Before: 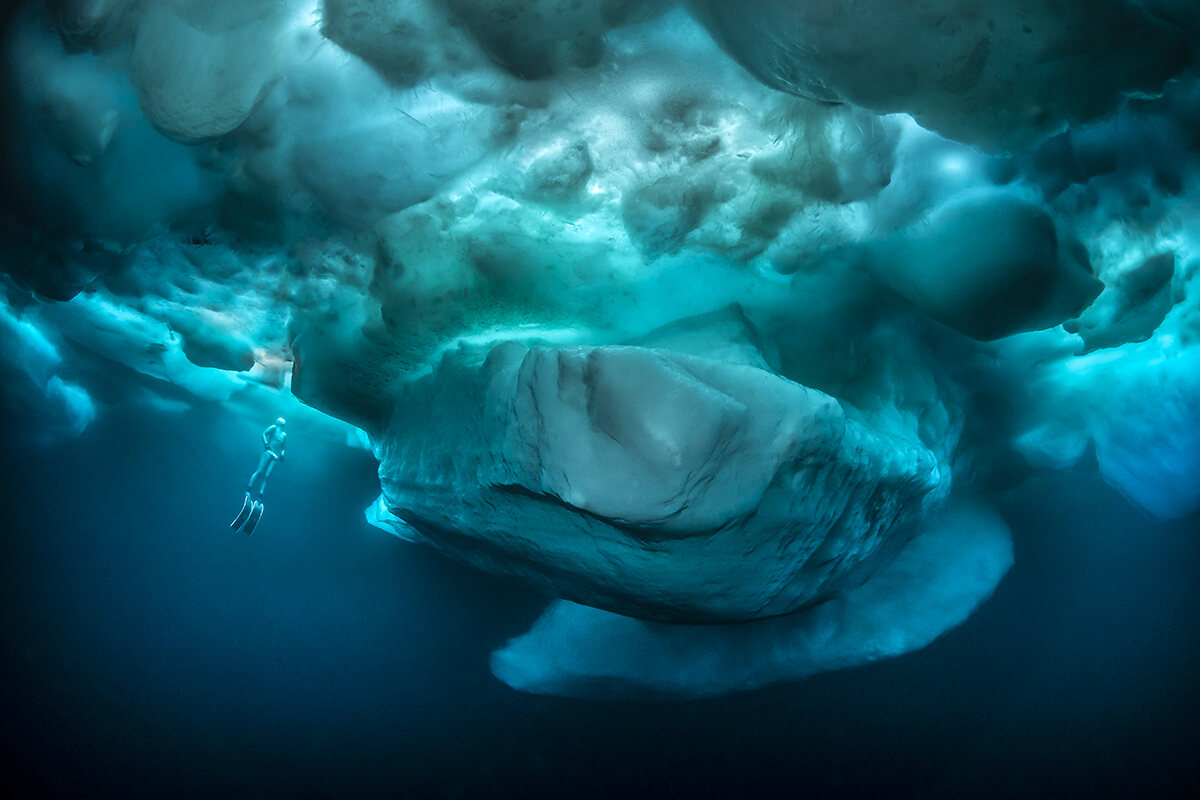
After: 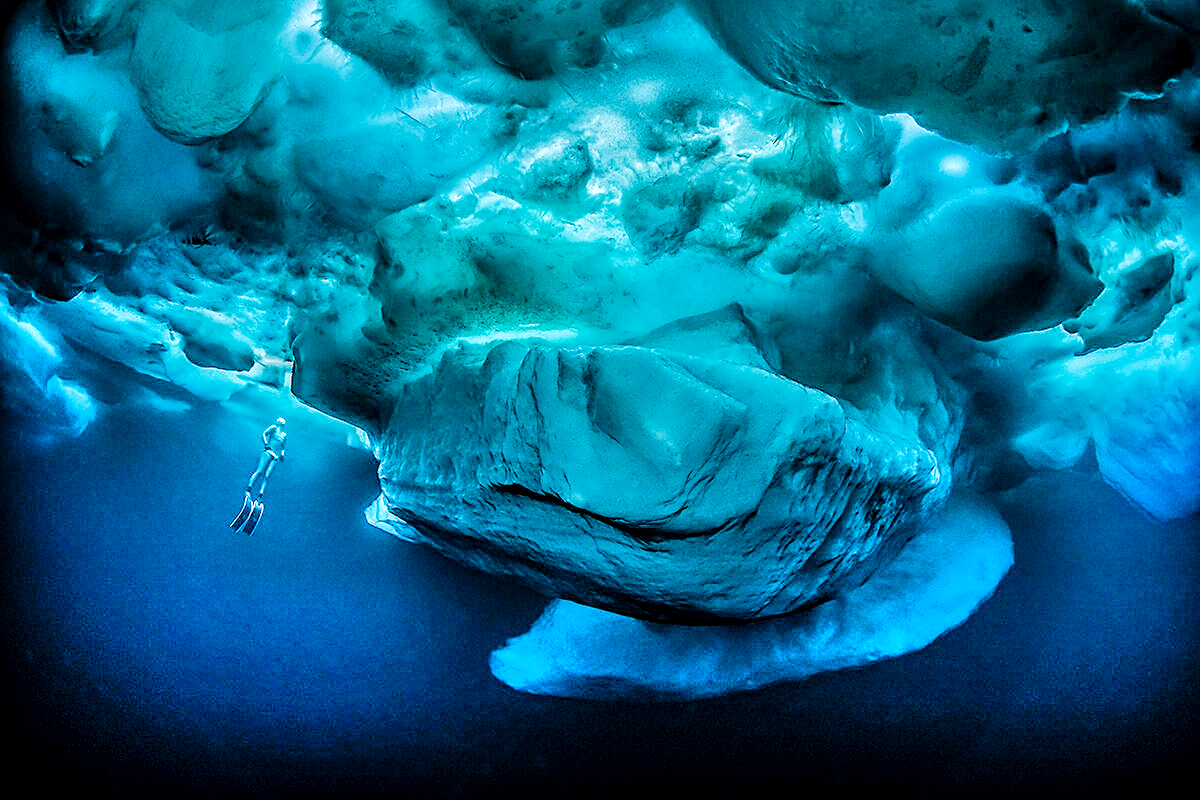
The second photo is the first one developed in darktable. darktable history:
color calibration: illuminant Planckian (black body), adaptation linear Bradford (ICC v4), x 0.364, y 0.367, temperature 4417.56 K, saturation algorithm version 1 (2020)
filmic rgb: black relative exposure -7.75 EV, white relative exposure 4.4 EV, threshold 3 EV, hardness 3.76, latitude 38.11%, contrast 0.966, highlights saturation mix 10%, shadows ↔ highlights balance 4.59%, color science v4 (2020), enable highlight reconstruction true
local contrast: on, module defaults
shadows and highlights: soften with gaussian
contrast brightness saturation: contrast 0.04, saturation 0.16
sharpen: on, module defaults
contrast equalizer: octaves 7, y [[0.5, 0.542, 0.583, 0.625, 0.667, 0.708], [0.5 ×6], [0.5 ×6], [0 ×6], [0 ×6]]
base curve: curves: ch0 [(0, 0) (0.262, 0.32) (0.722, 0.705) (1, 1)]
tone curve: curves: ch0 [(0, 0) (0.004, 0.002) (0.02, 0.013) (0.218, 0.218) (0.664, 0.718) (0.832, 0.873) (1, 1)], preserve colors none
